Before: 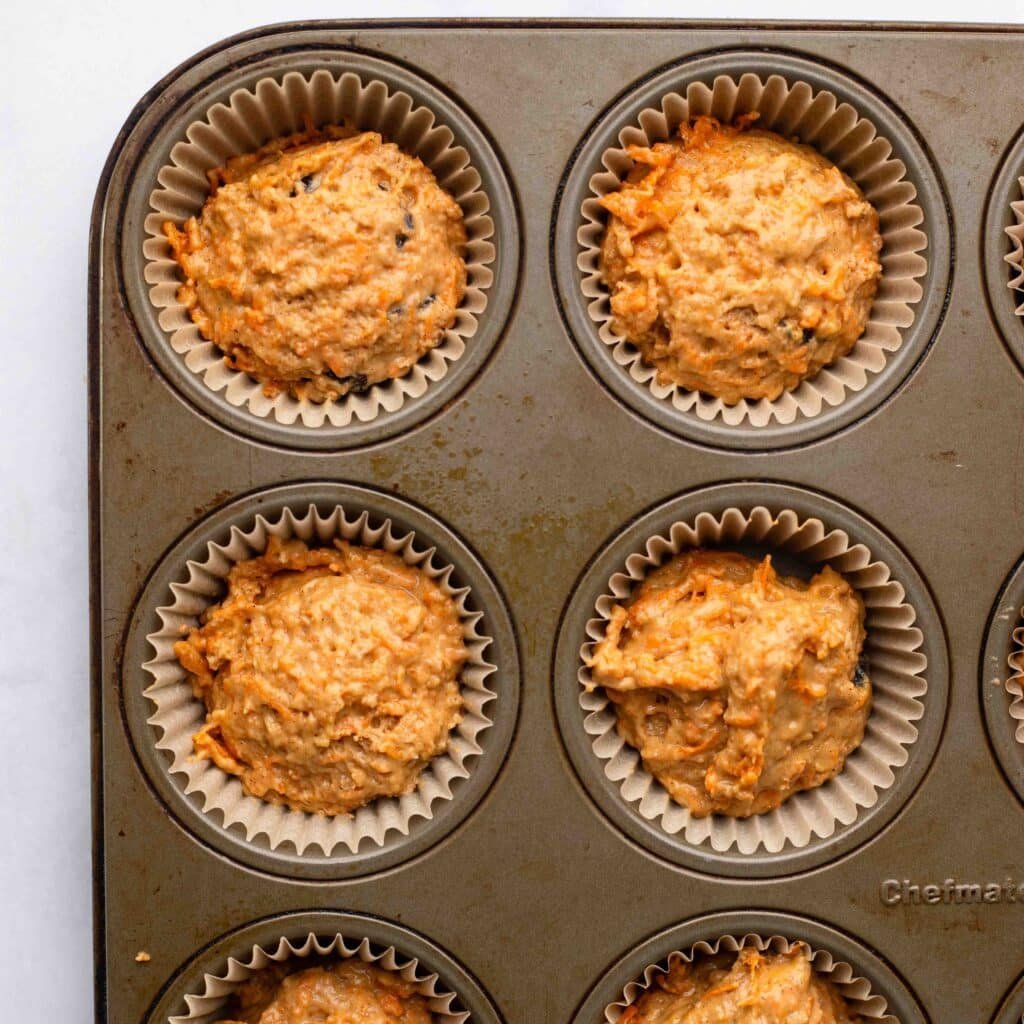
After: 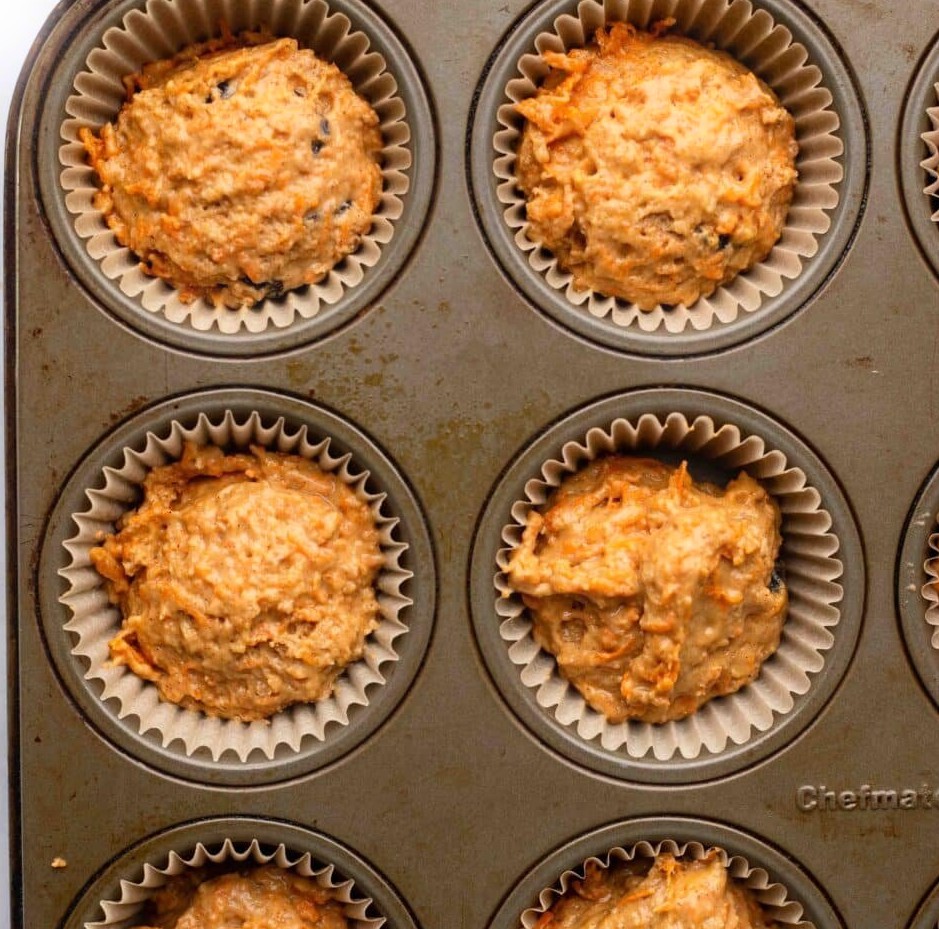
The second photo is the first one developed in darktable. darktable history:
crop and rotate: left 8.262%, top 9.226%
bloom: size 5%, threshold 95%, strength 15%
